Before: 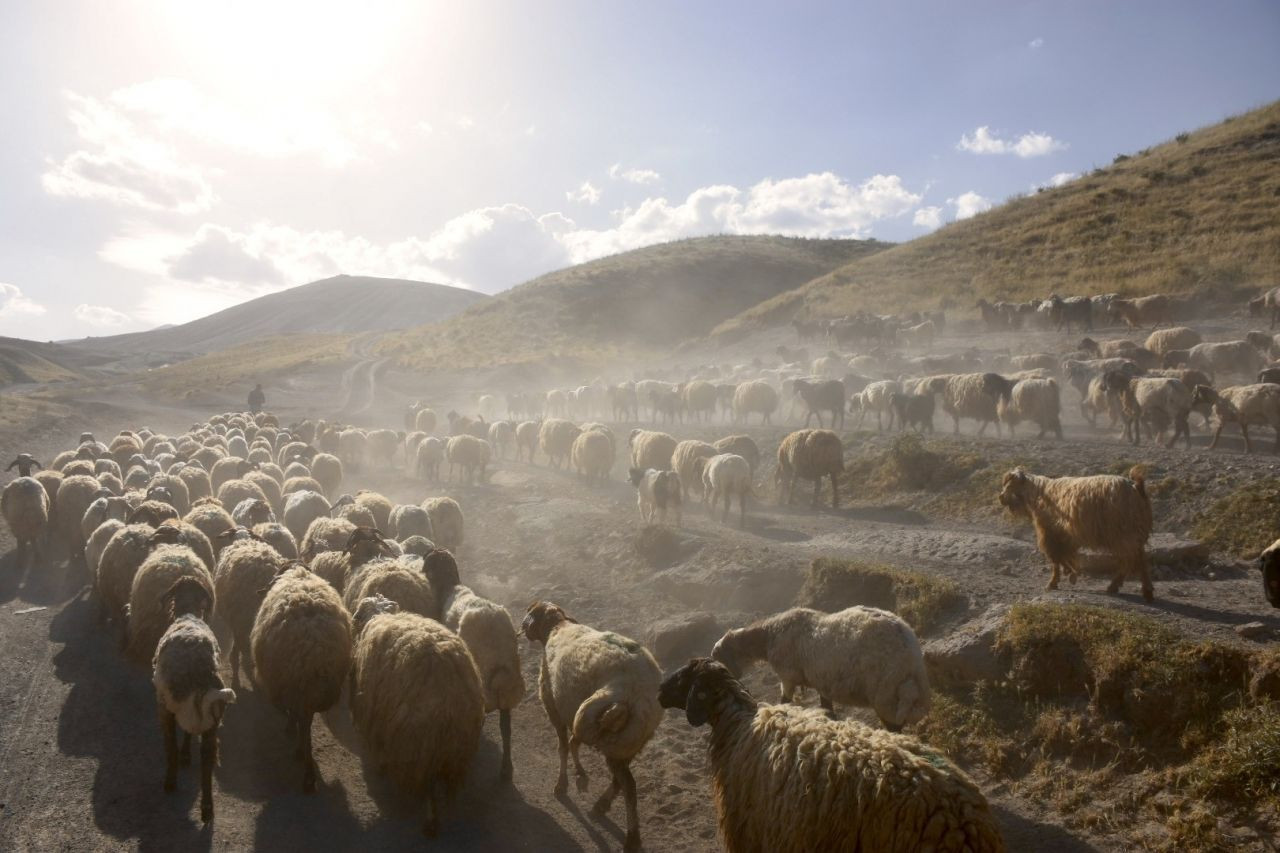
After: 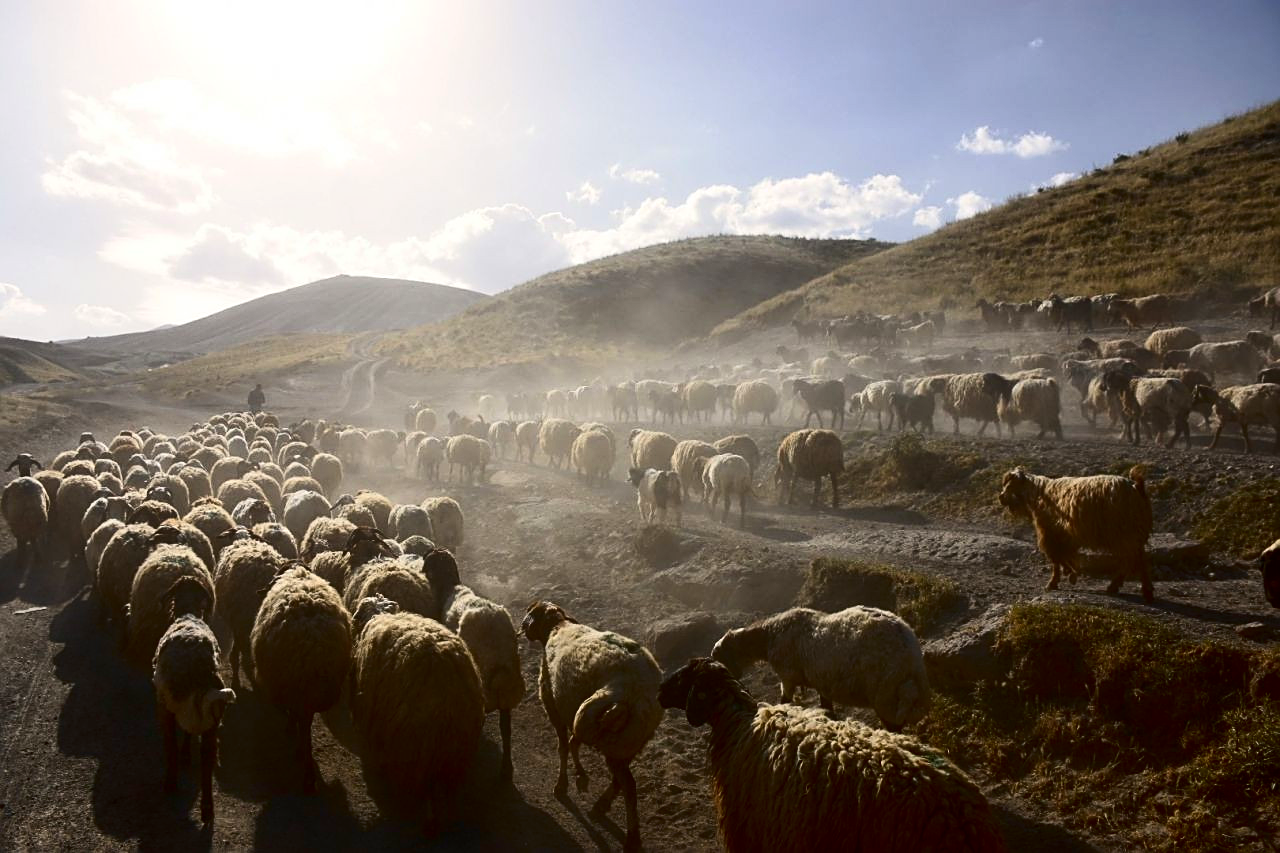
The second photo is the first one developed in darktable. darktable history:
sharpen: on, module defaults
contrast brightness saturation: contrast 0.22, brightness -0.19, saturation 0.24
